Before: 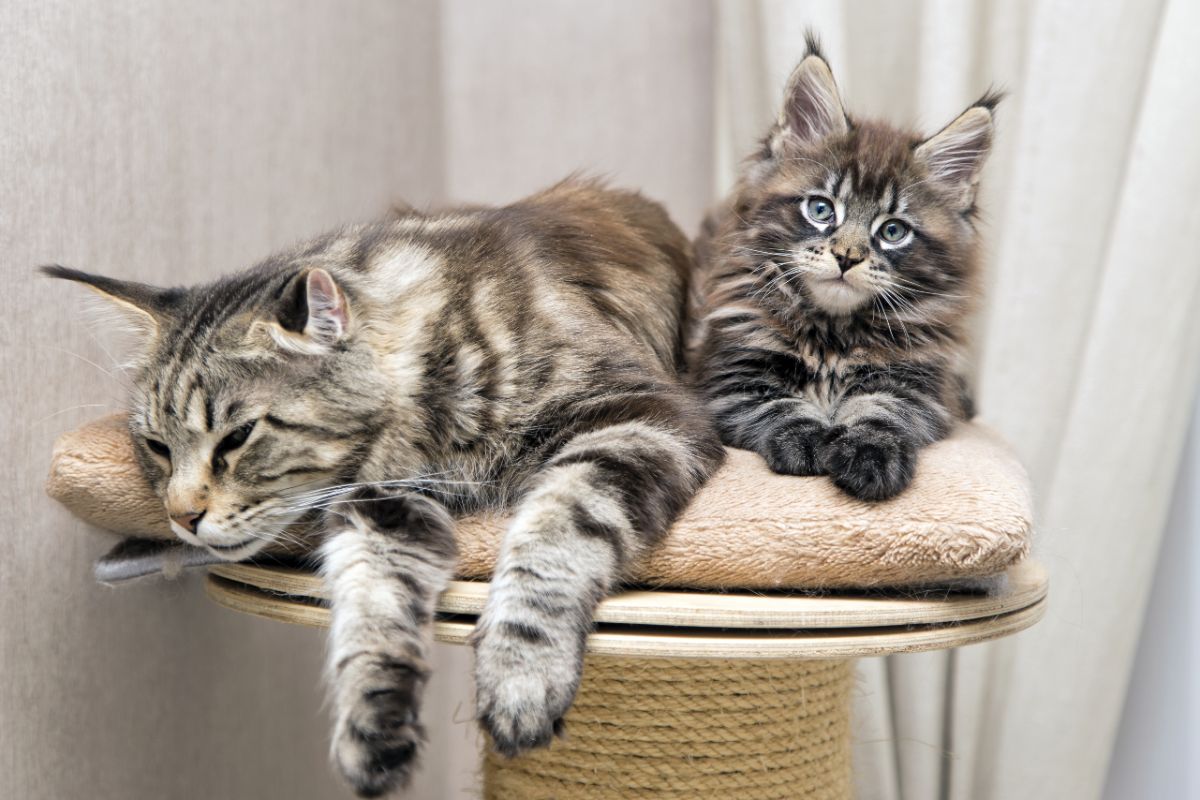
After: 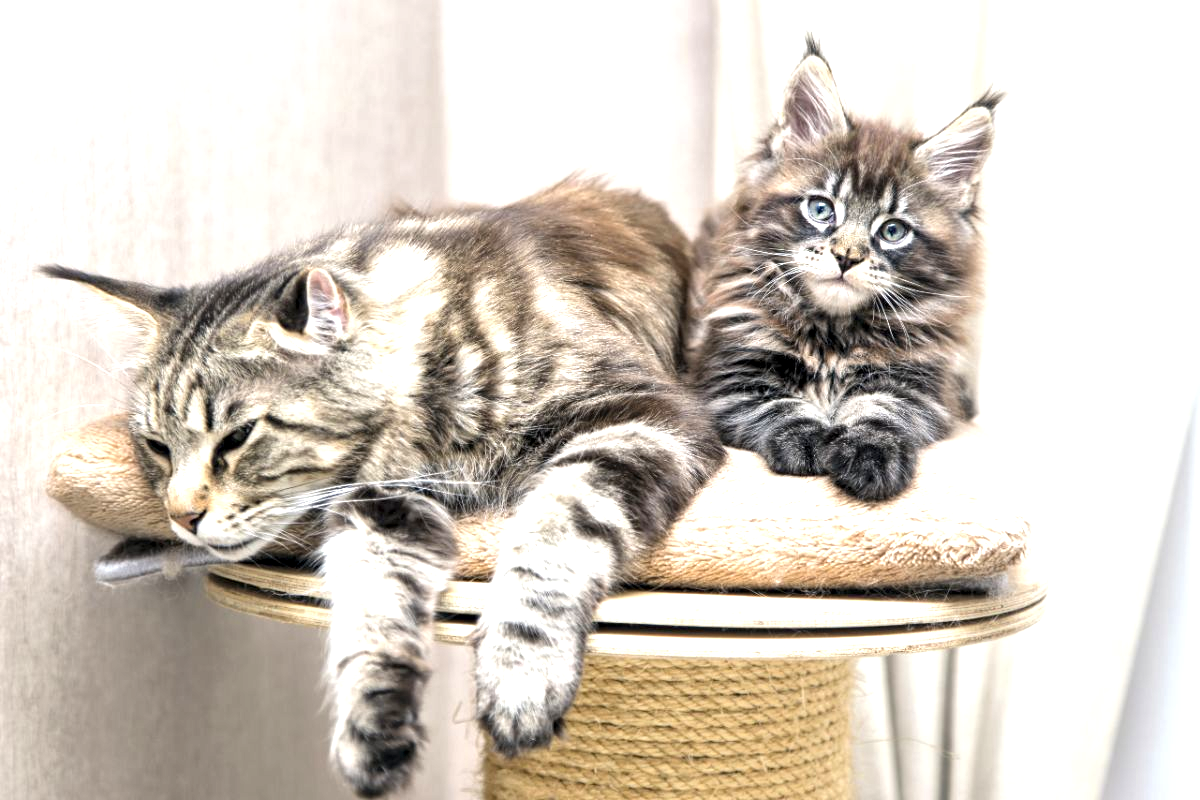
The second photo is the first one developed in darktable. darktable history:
local contrast: highlights 105%, shadows 100%, detail 131%, midtone range 0.2
exposure: exposure 0.921 EV, compensate highlight preservation false
